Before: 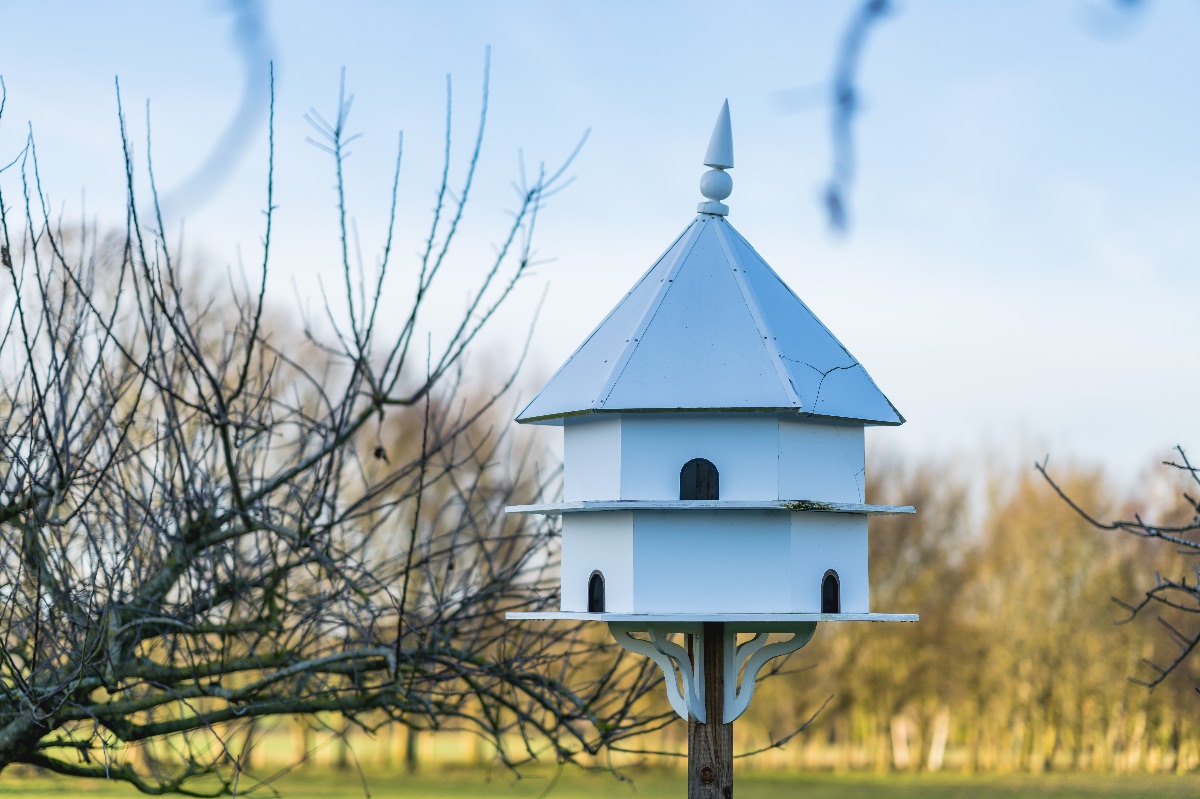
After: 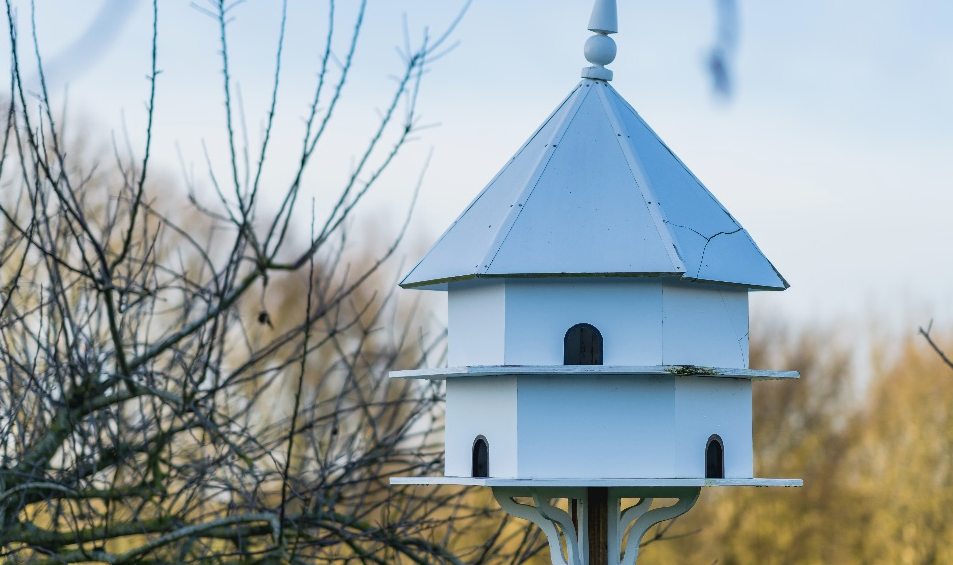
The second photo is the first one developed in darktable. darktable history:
crop: left 9.712%, top 16.928%, right 10.845%, bottom 12.332%
exposure: exposure -0.116 EV, compensate exposure bias true, compensate highlight preservation false
